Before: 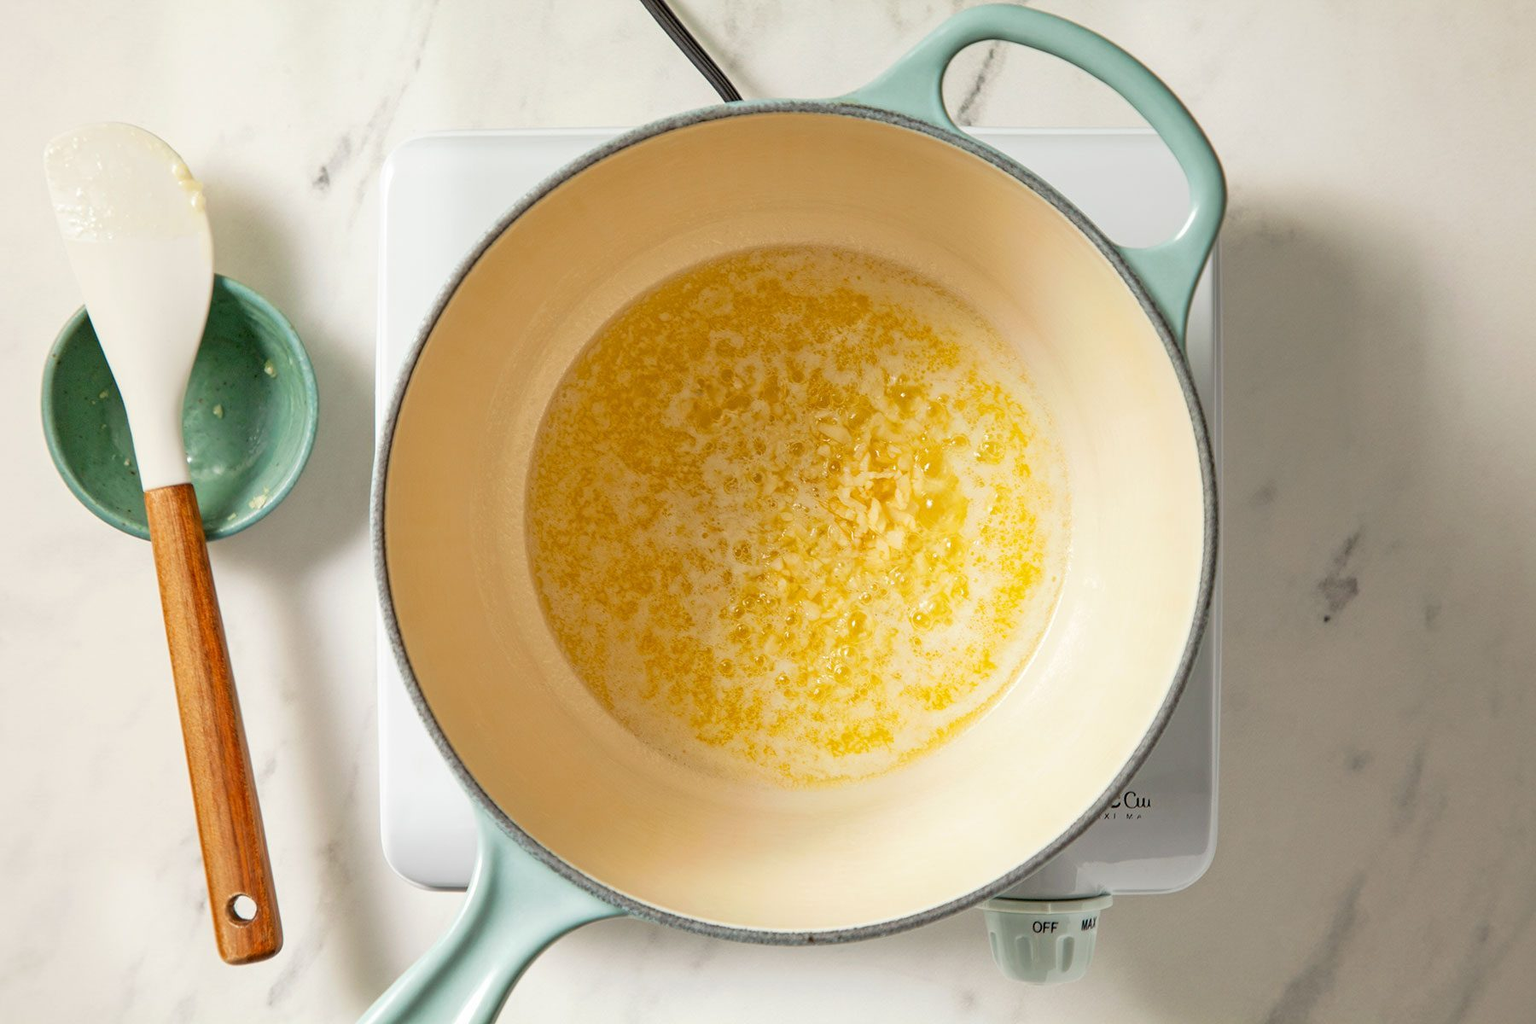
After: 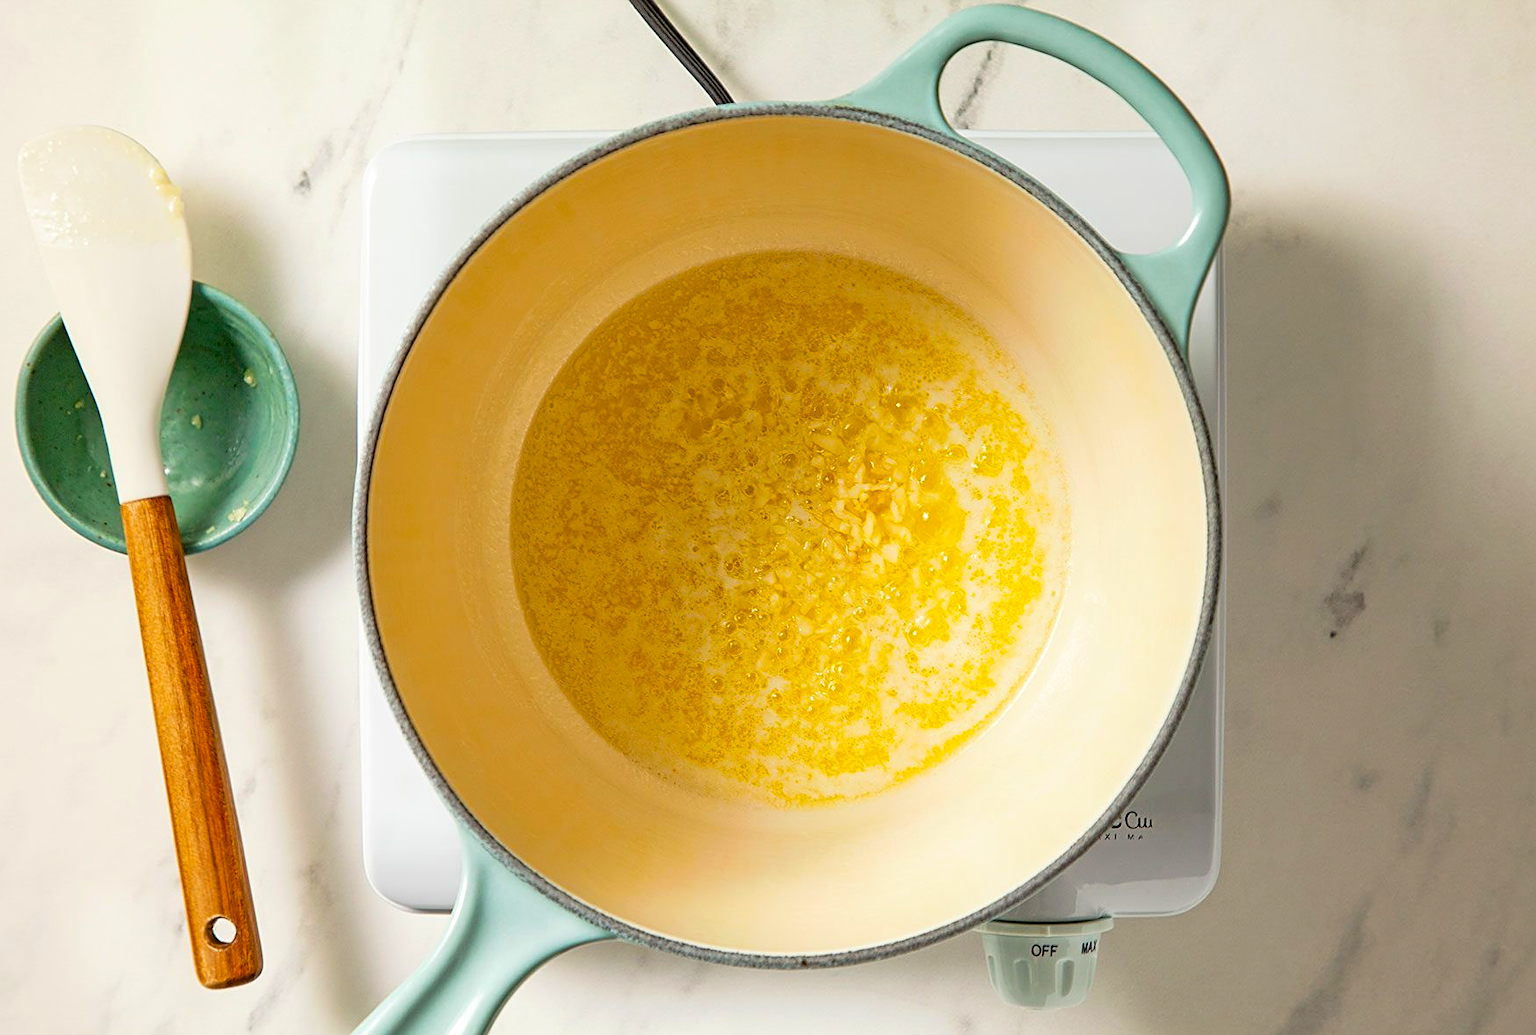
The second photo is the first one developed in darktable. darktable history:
color balance rgb: perceptual saturation grading › global saturation 25%, global vibrance 20%
sharpen: on, module defaults
shadows and highlights: shadows -30, highlights 30
crop and rotate: left 1.774%, right 0.633%, bottom 1.28%
